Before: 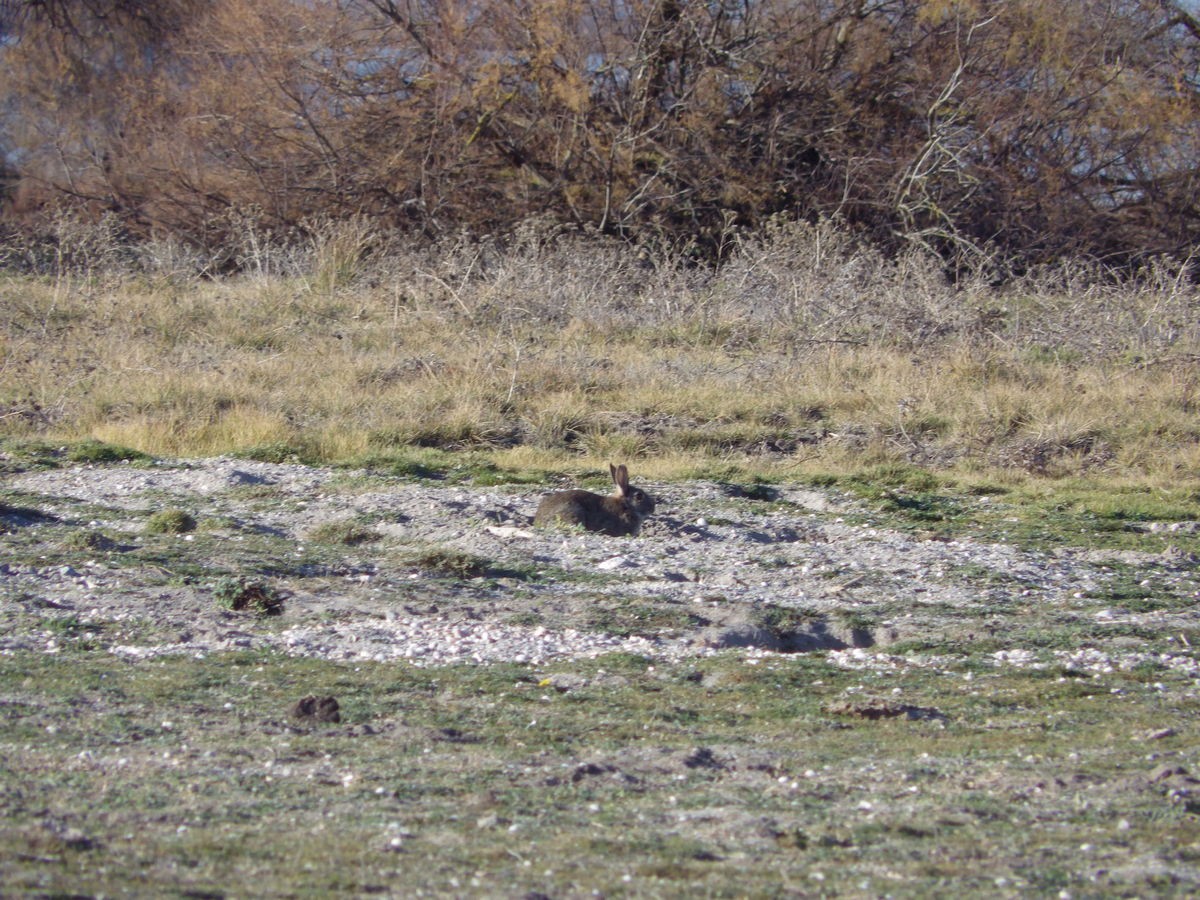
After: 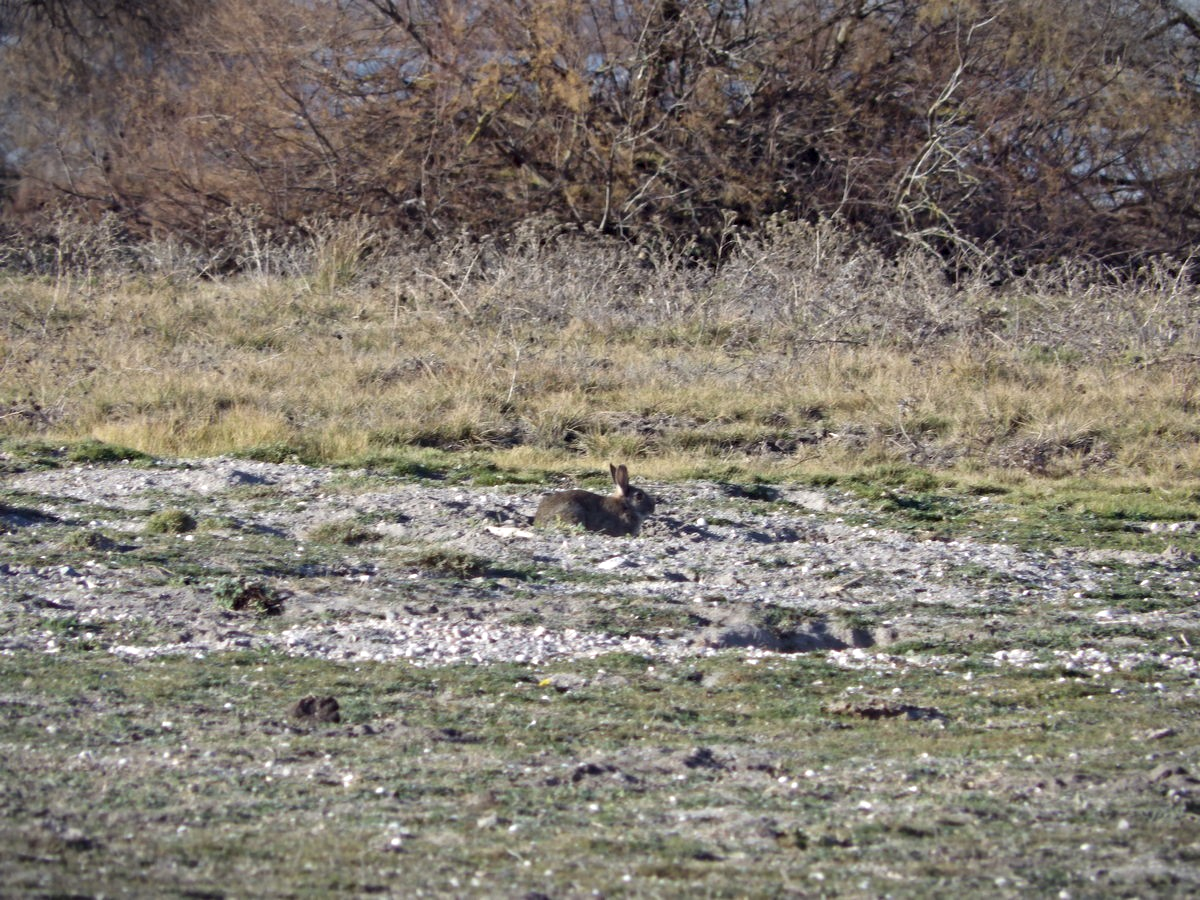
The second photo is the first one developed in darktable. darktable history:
vignetting: fall-off start 100%, brightness -0.282, width/height ratio 1.31
contrast equalizer: y [[0.5, 0.5, 0.501, 0.63, 0.504, 0.5], [0.5 ×6], [0.5 ×6], [0 ×6], [0 ×6]]
